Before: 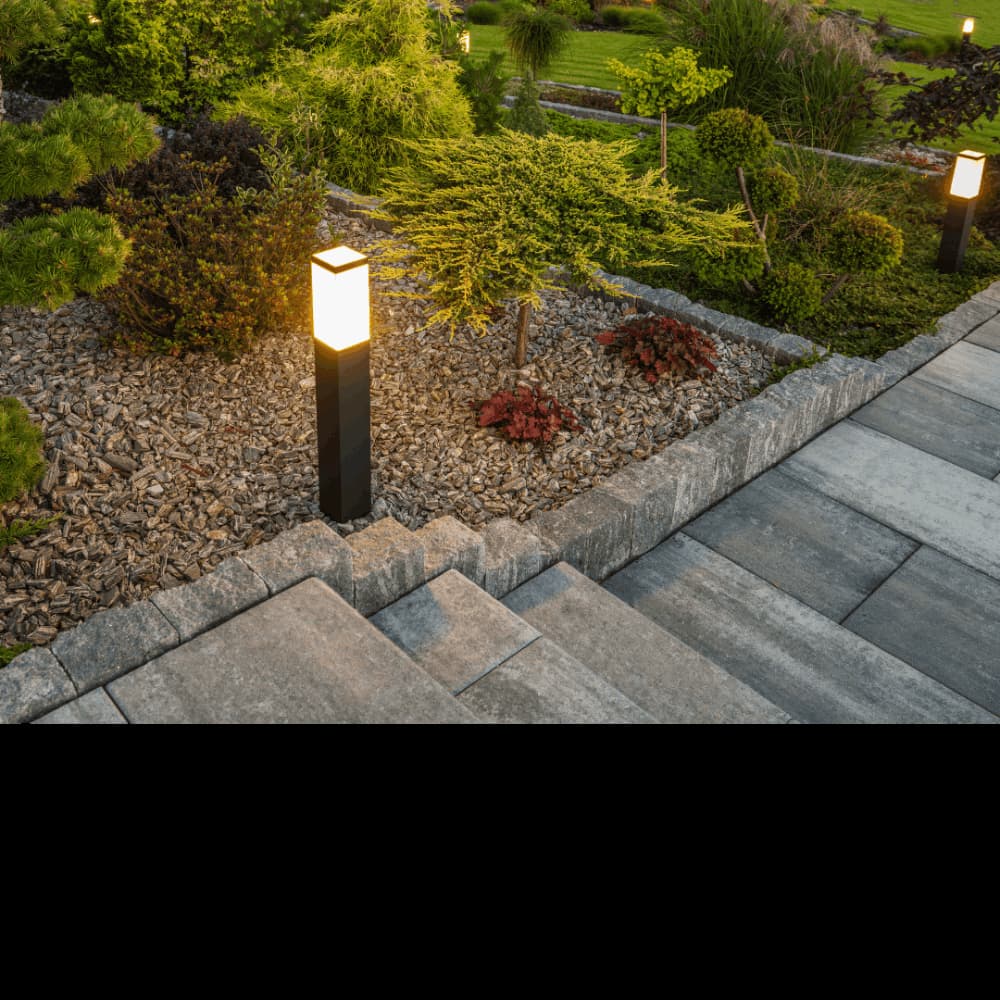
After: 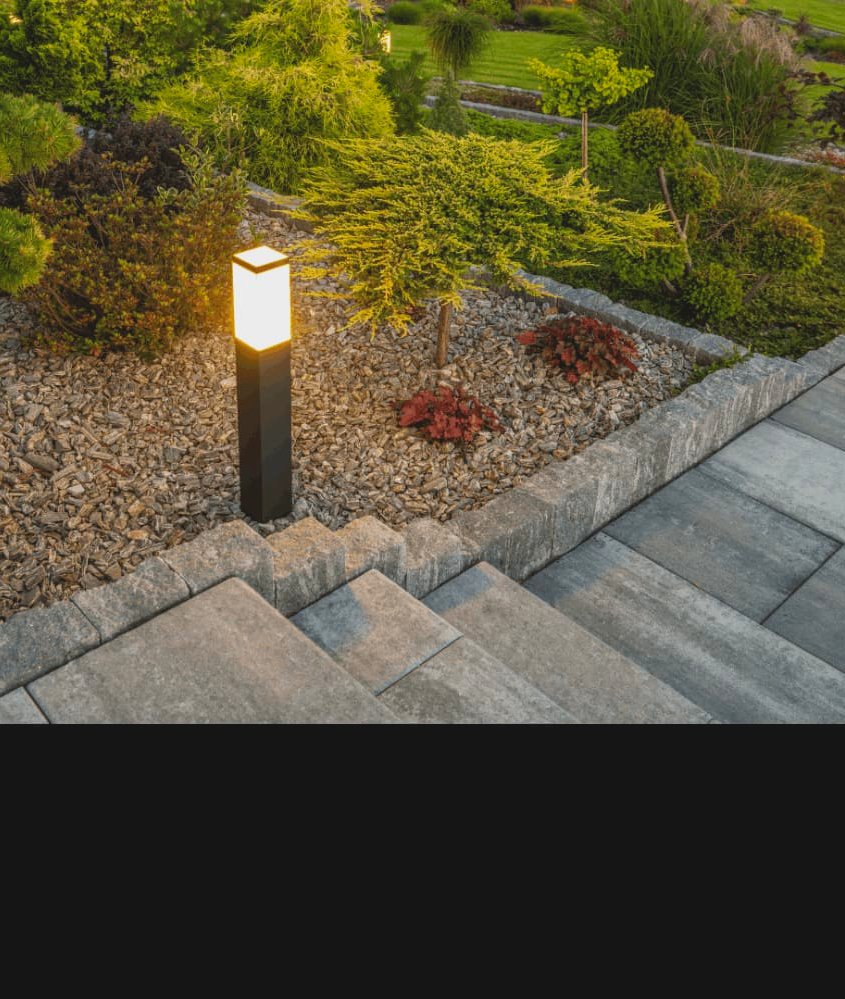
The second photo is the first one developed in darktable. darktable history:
crop: left 7.993%, right 7.429%
contrast brightness saturation: contrast -0.103, brightness 0.049, saturation 0.084
